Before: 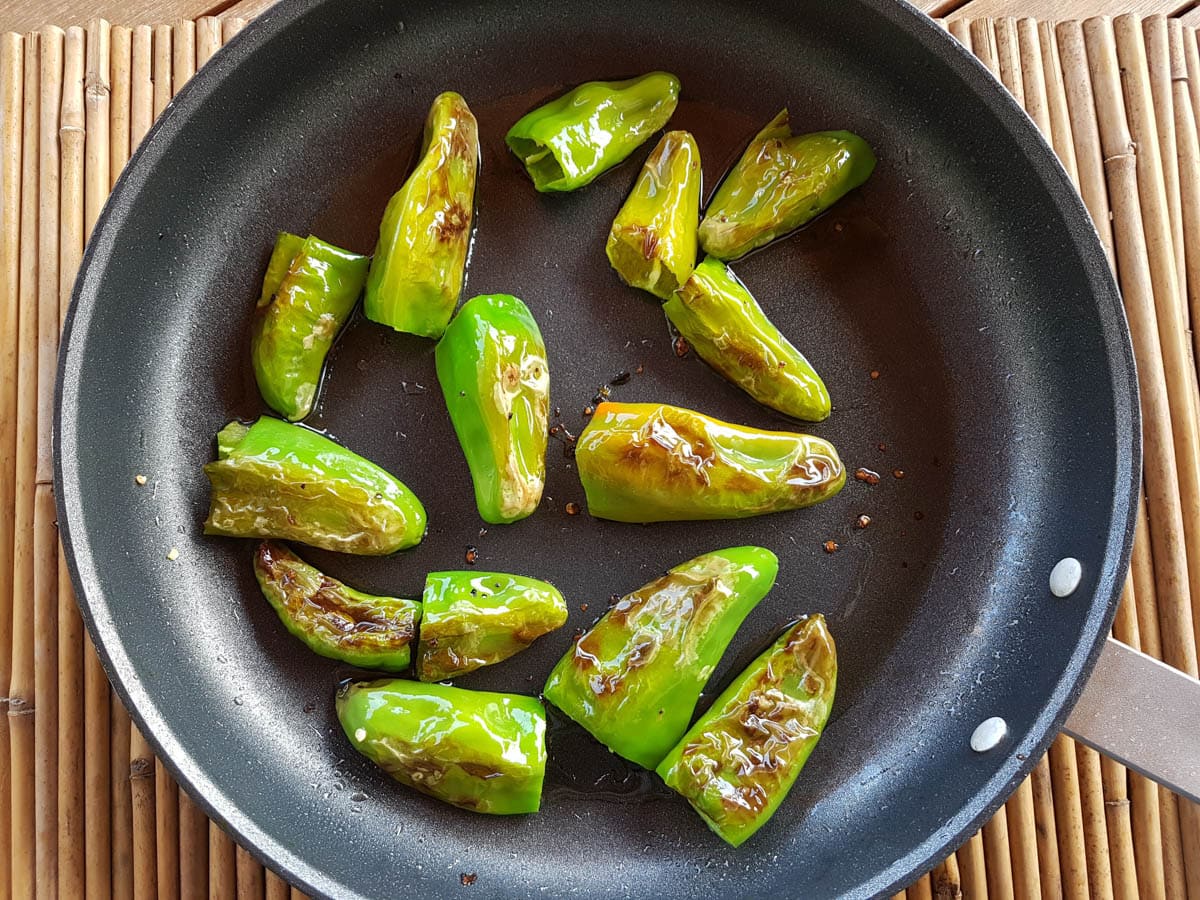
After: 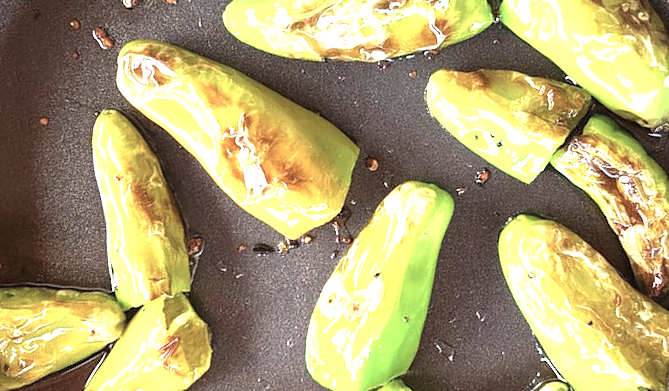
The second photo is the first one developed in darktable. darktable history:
exposure: black level correction 0, exposure 1.635 EV, compensate highlight preservation false
crop and rotate: angle 148.66°, left 9.105%, top 15.616%, right 4.516%, bottom 17.092%
color correction: highlights a* 5.59, highlights b* 5.23, saturation 0.661
